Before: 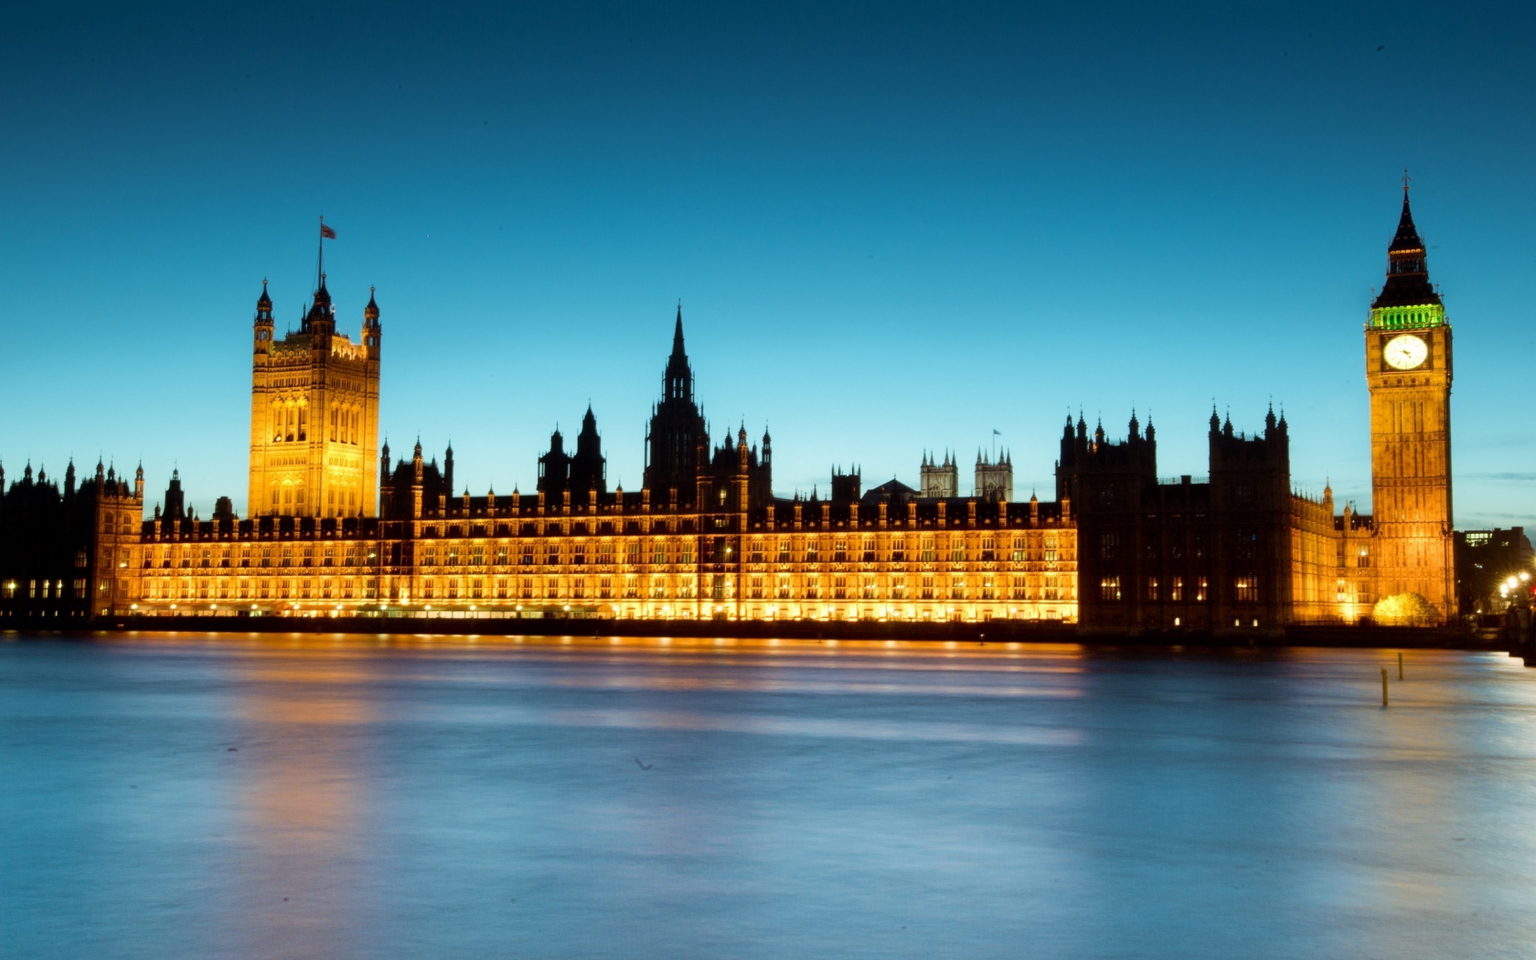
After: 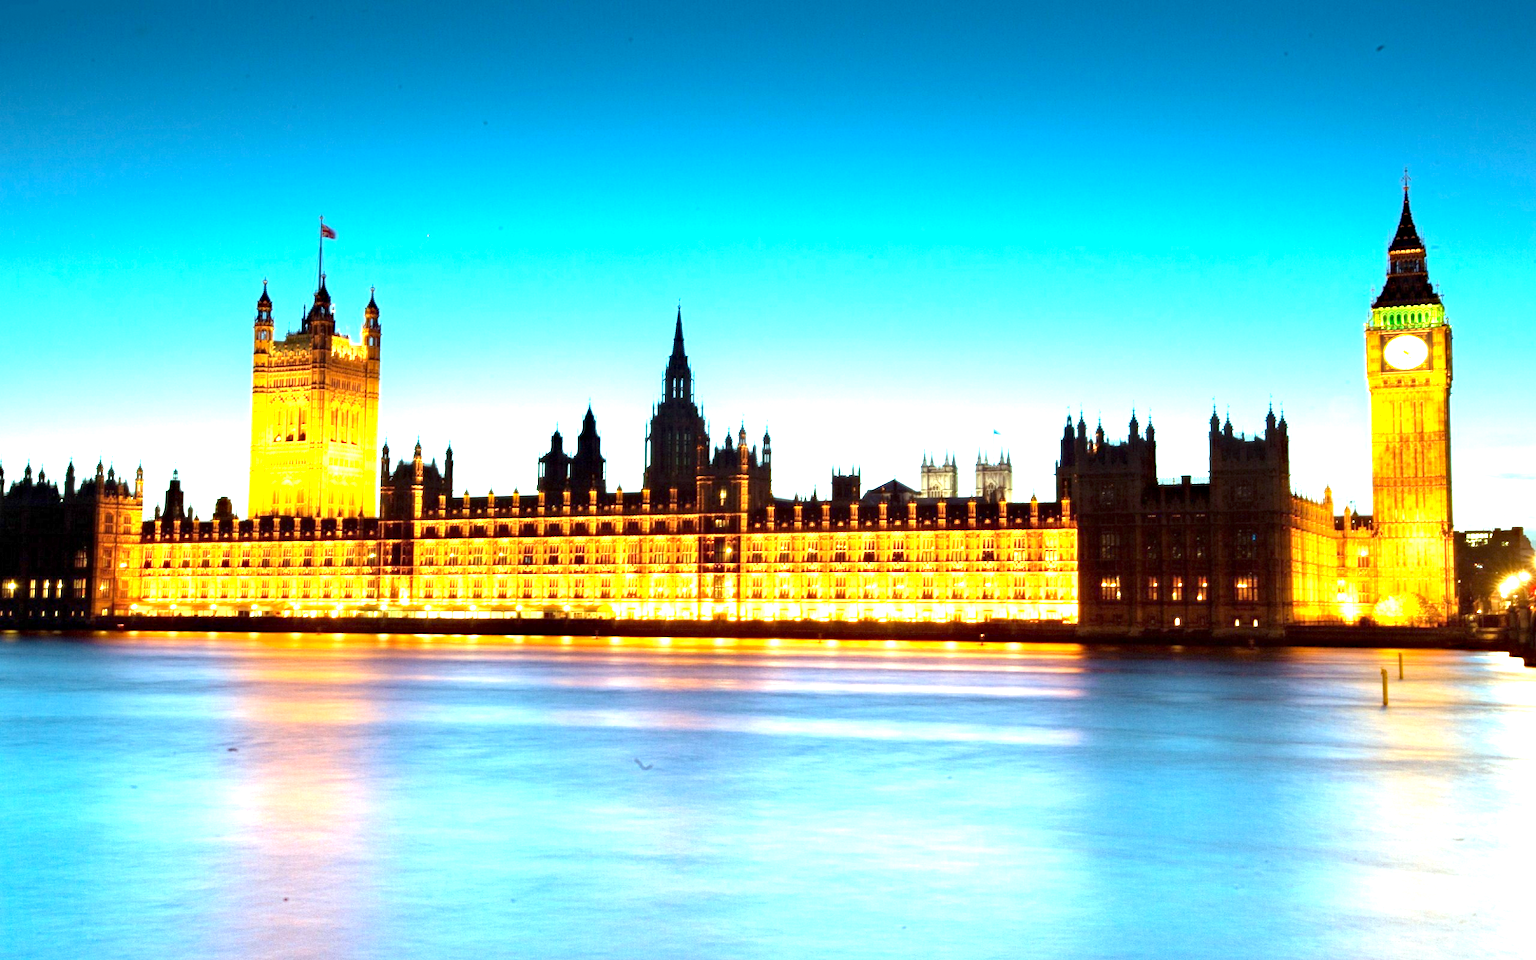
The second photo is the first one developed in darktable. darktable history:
exposure: exposure 2.028 EV, compensate exposure bias true, compensate highlight preservation false
haze removal: adaptive false
